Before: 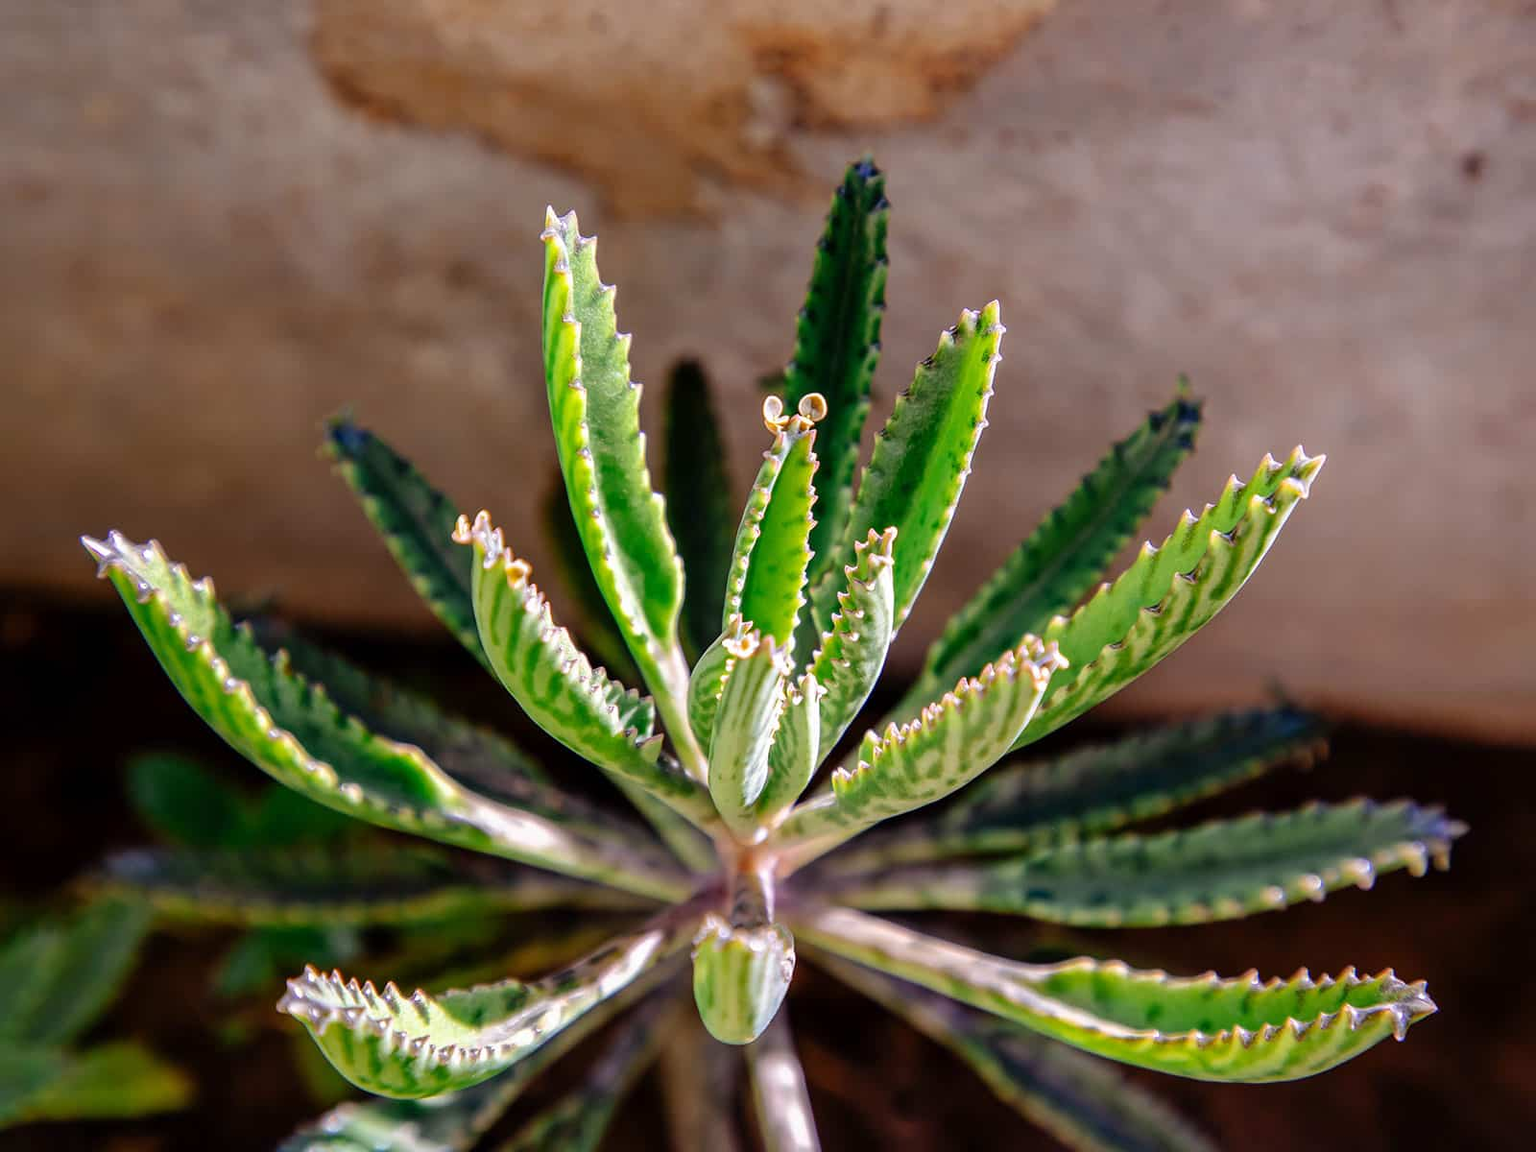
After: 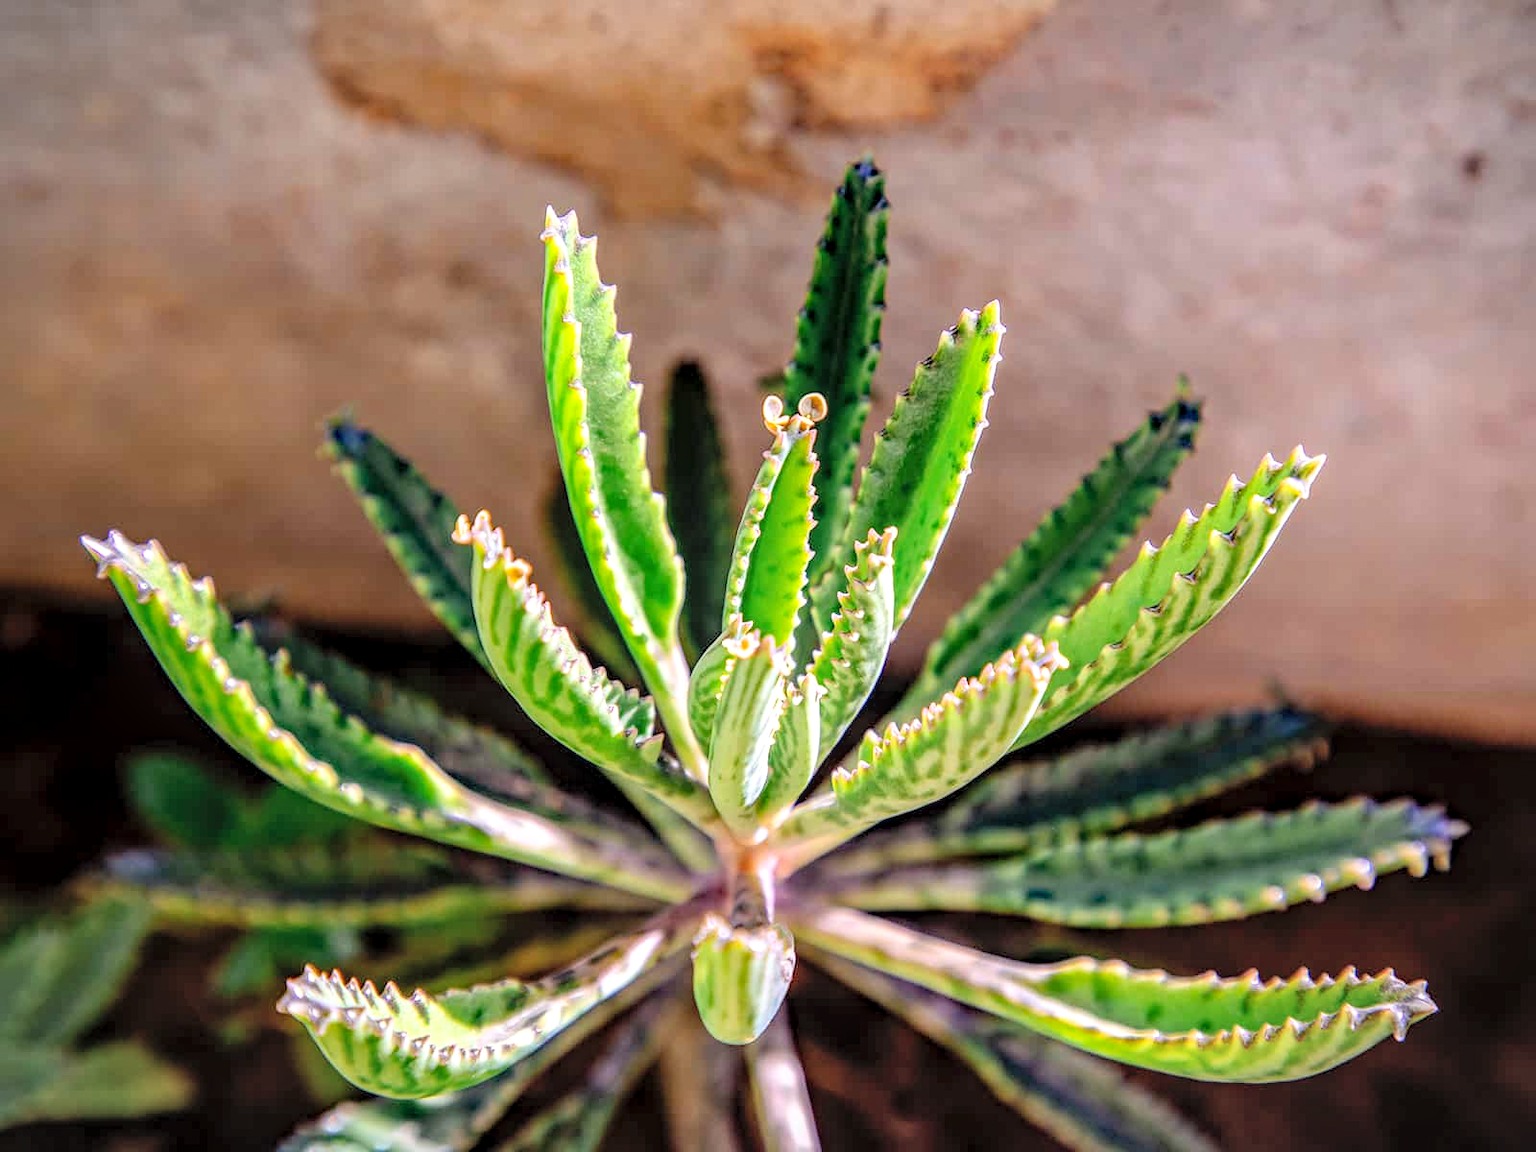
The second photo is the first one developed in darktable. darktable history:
local contrast: detail 130%
shadows and highlights: shadows -30, highlights 30
vignetting: fall-off start 100%, brightness -0.282, width/height ratio 1.31
haze removal: compatibility mode true, adaptive false
contrast brightness saturation: contrast 0.1, brightness 0.3, saturation 0.14
